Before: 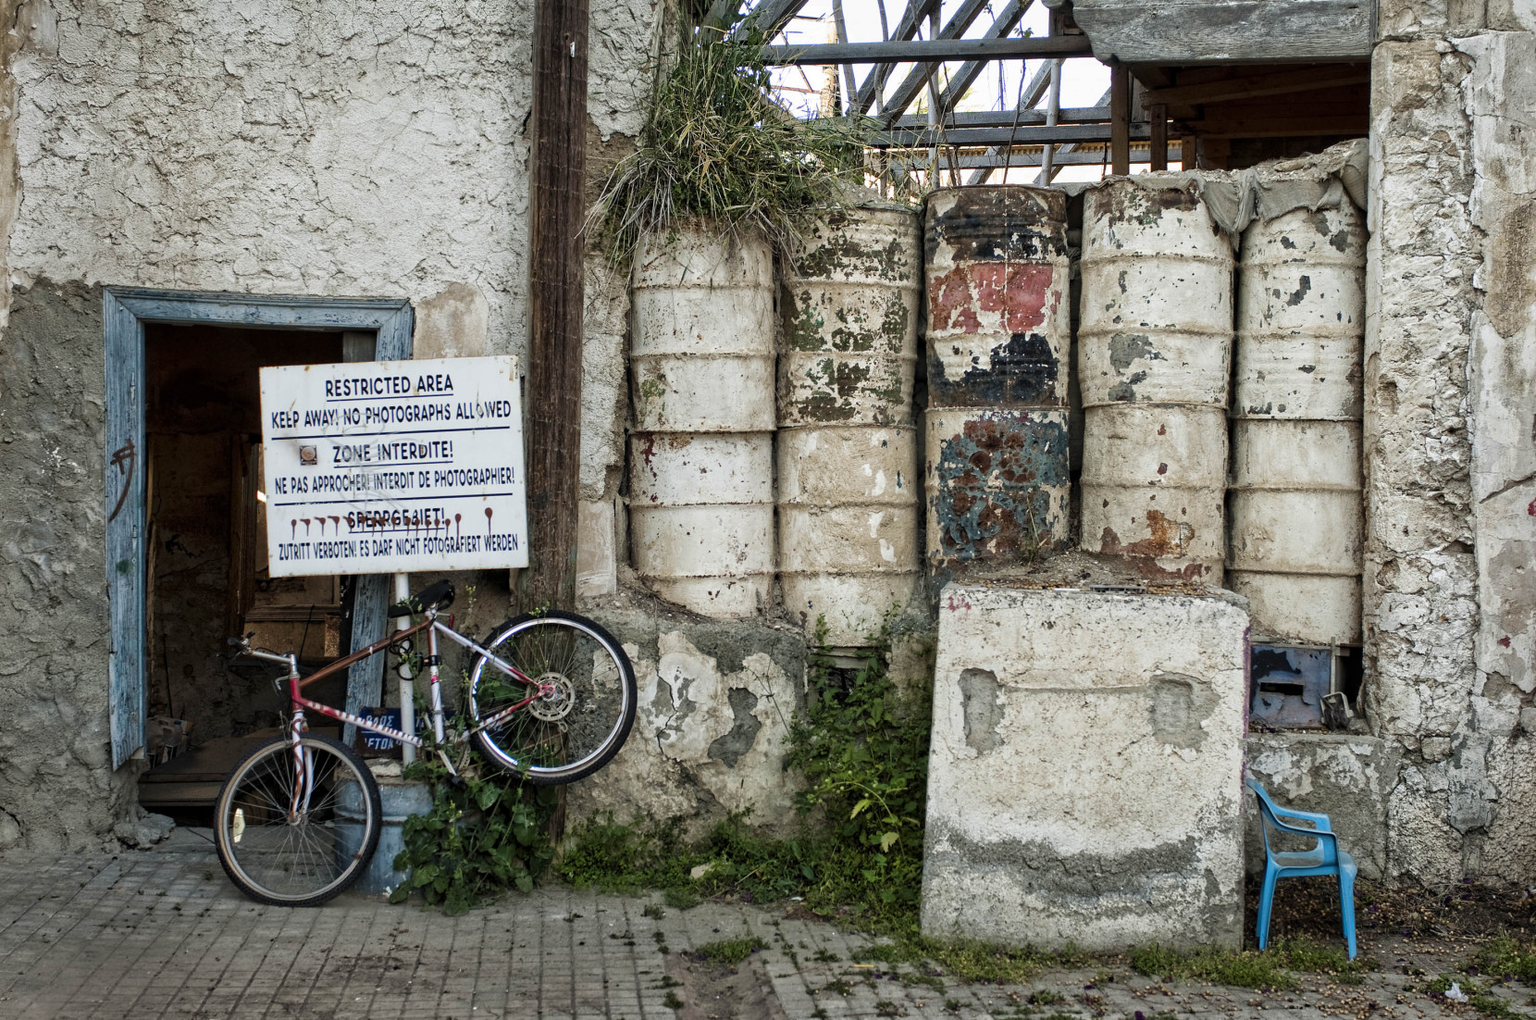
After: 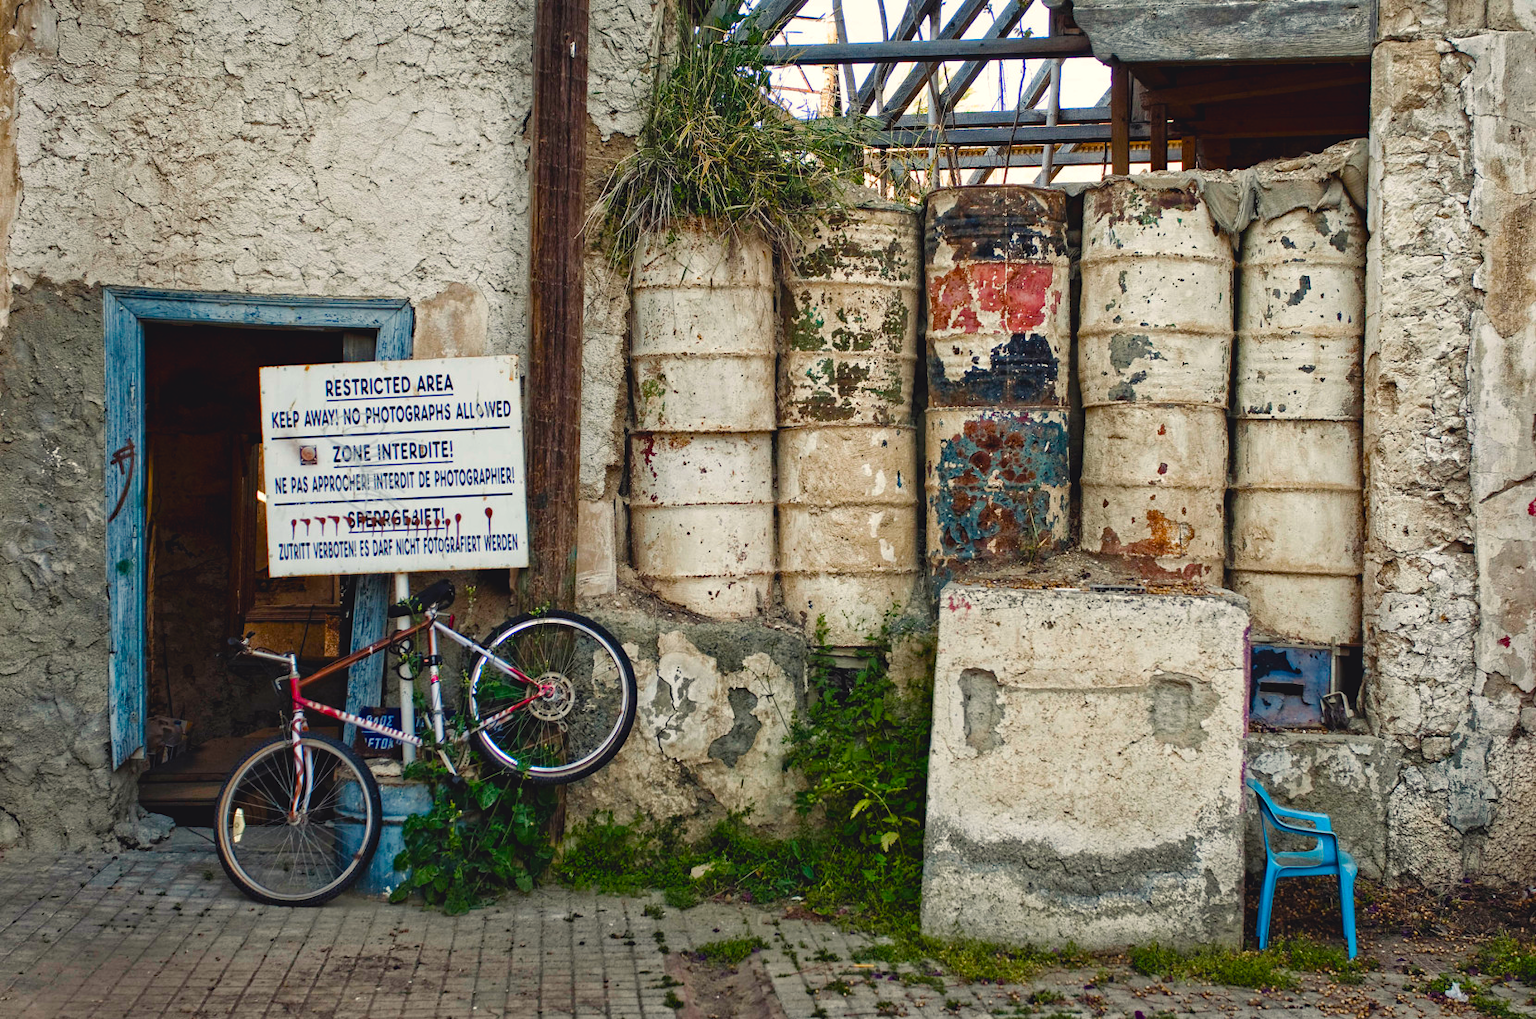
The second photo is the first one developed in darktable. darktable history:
haze removal: compatibility mode true, adaptive false
color balance rgb: shadows lift › chroma 3%, shadows lift › hue 280.8°, power › hue 330°, highlights gain › chroma 3%, highlights gain › hue 75.6°, global offset › luminance 0.7%, perceptual saturation grading › global saturation 20%, perceptual saturation grading › highlights -25%, perceptual saturation grading › shadows 50%, global vibrance 20.33%
